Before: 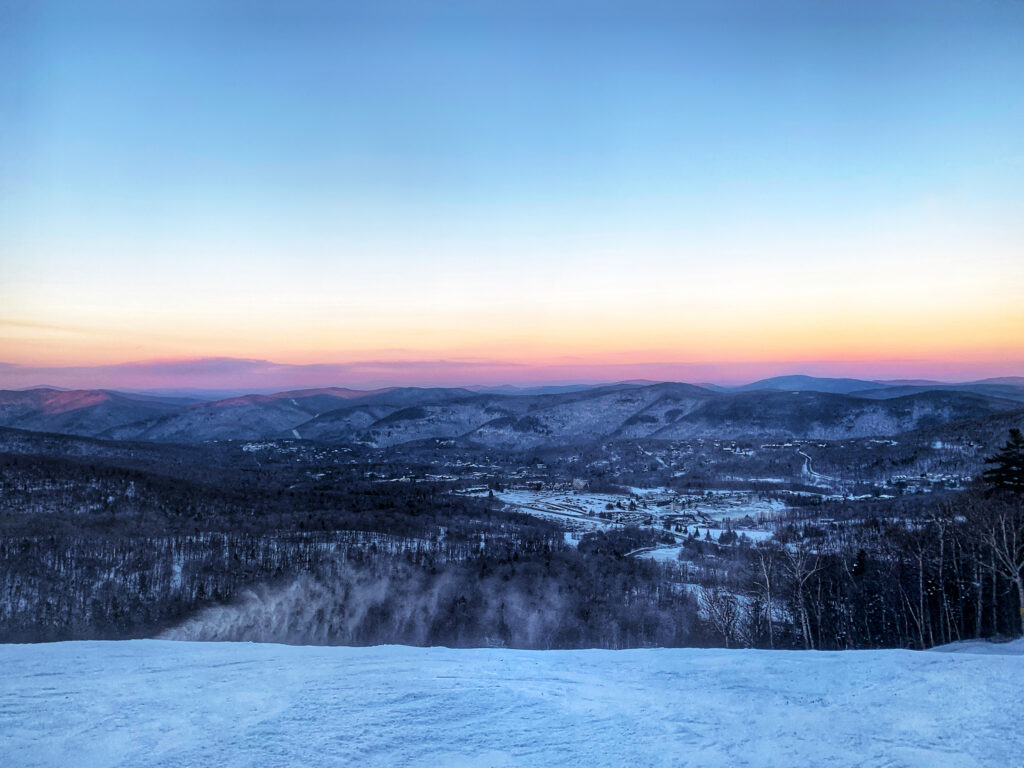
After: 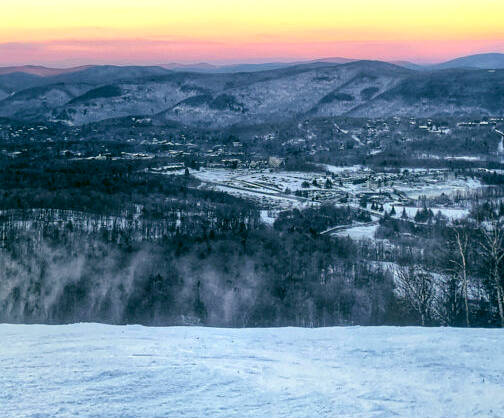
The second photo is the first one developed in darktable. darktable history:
crop: left 29.747%, top 42.032%, right 20.943%, bottom 3.477%
exposure: exposure 0.494 EV, compensate highlight preservation false
color correction: highlights a* 5.05, highlights b* 24.76, shadows a* -16.02, shadows b* 3.74
